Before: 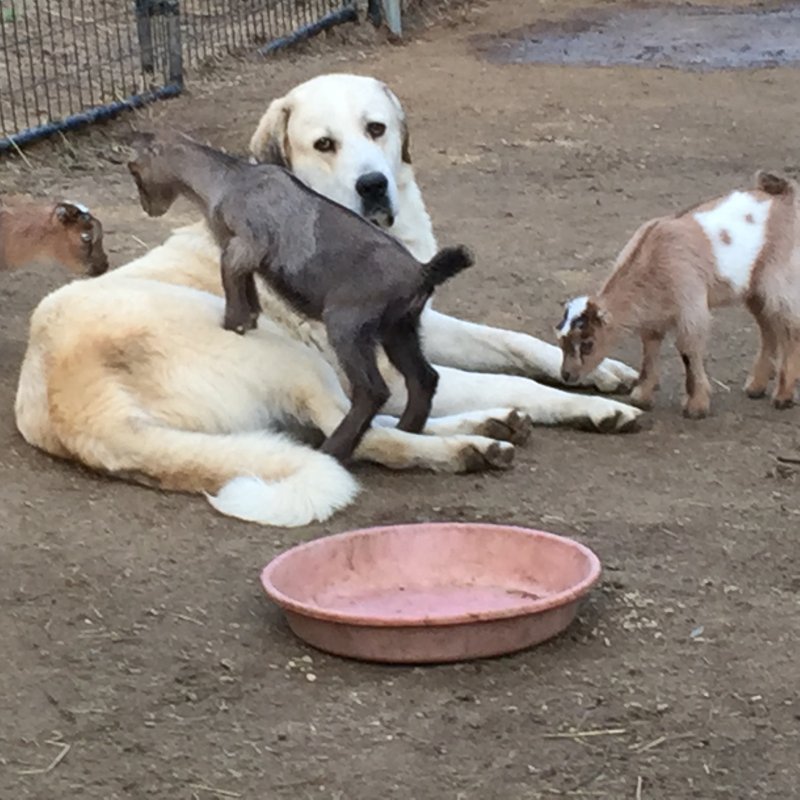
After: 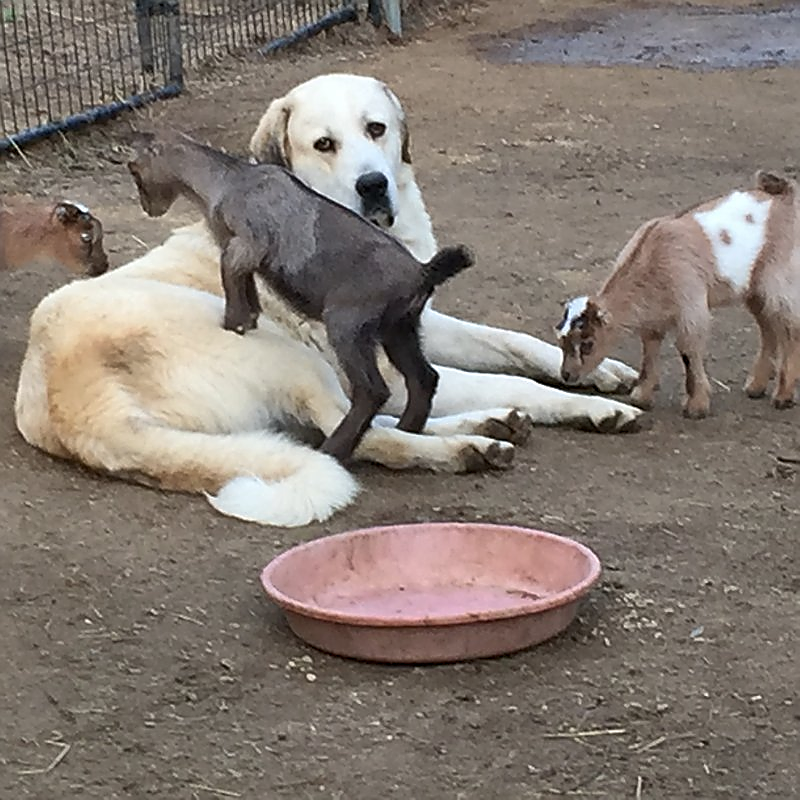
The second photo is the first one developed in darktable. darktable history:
base curve: curves: ch0 [(0, 0) (0.303, 0.277) (1, 1)]
sharpen: radius 1.4, amount 1.25, threshold 0.7
